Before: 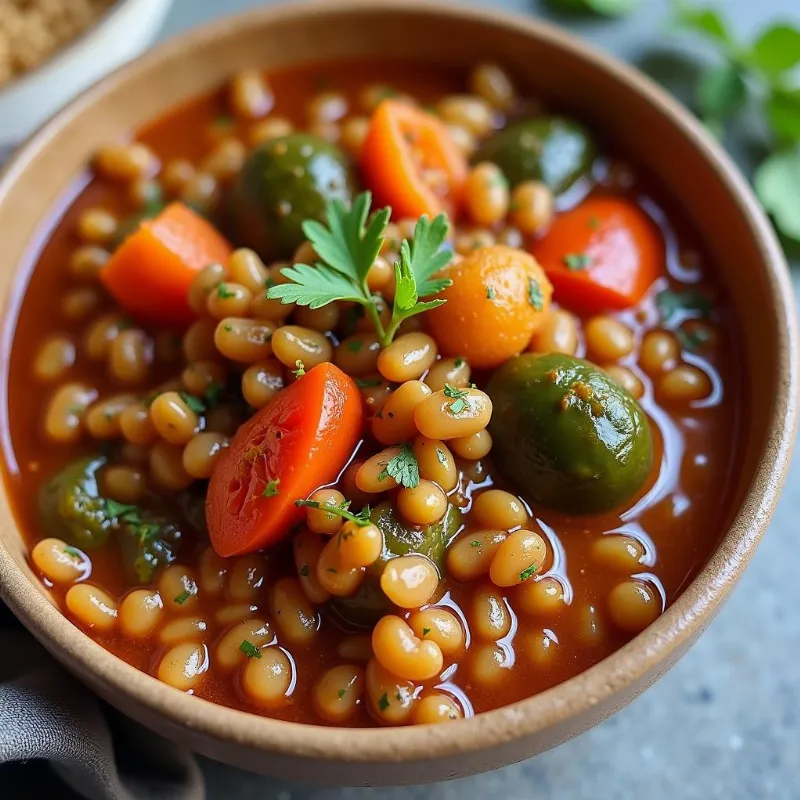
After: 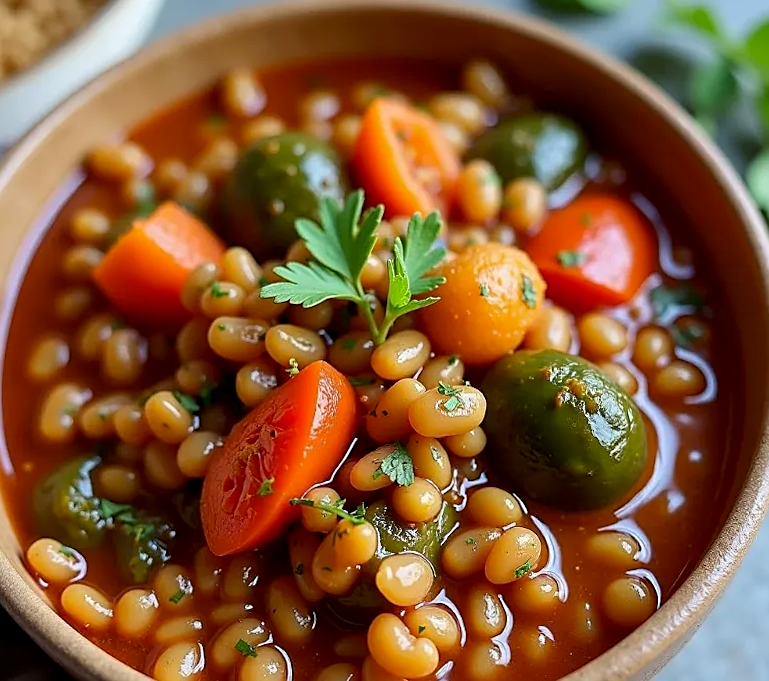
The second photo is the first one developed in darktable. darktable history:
sharpen: on, module defaults
crop and rotate: angle 0.364°, left 0.441%, right 2.824%, bottom 14.213%
exposure: black level correction 0.004, exposure 0.017 EV, compensate highlight preservation false
